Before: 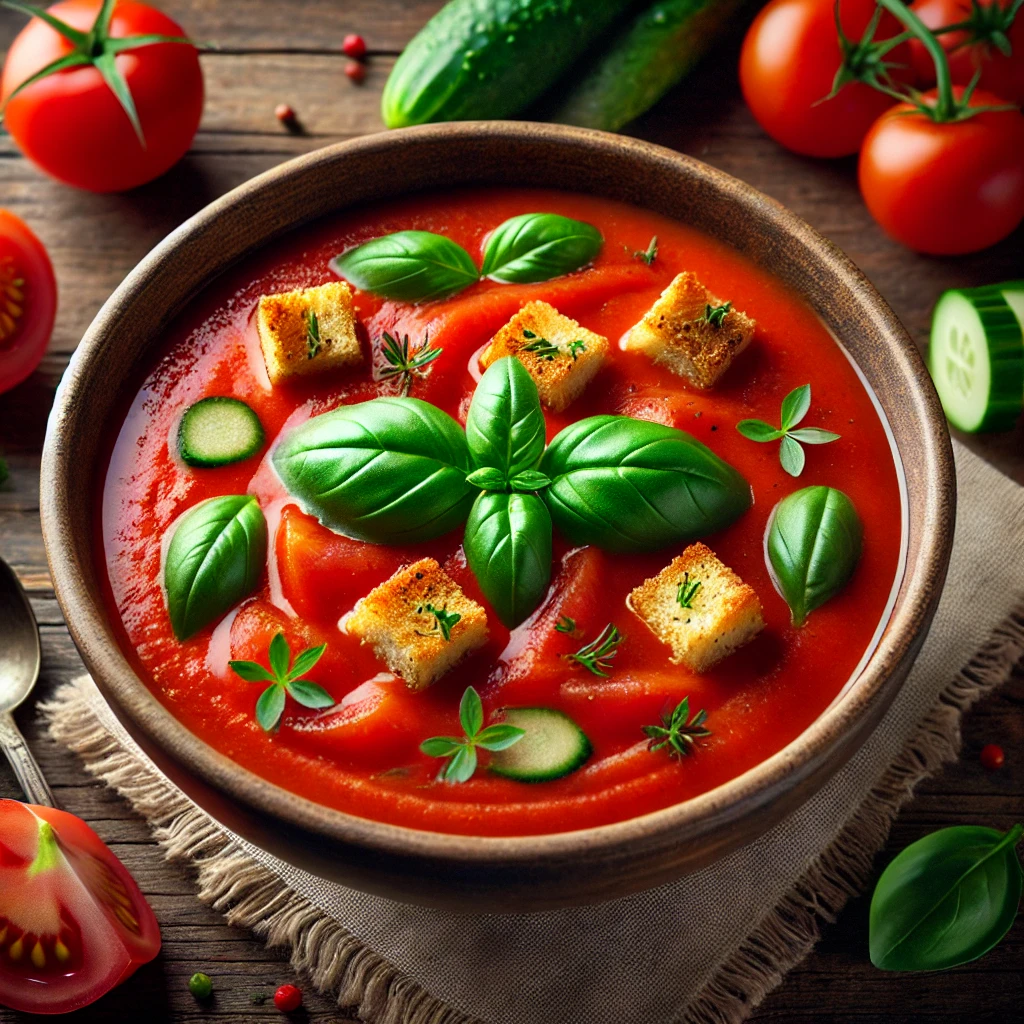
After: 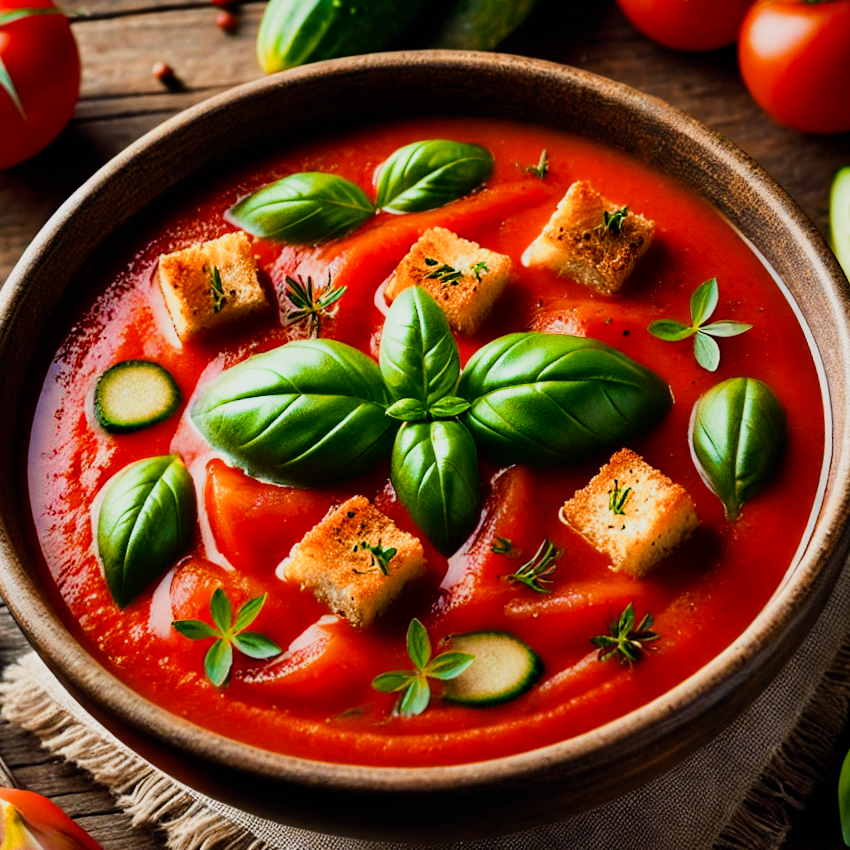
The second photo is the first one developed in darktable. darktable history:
sigmoid: contrast 1.7
rotate and perspective: rotation -6.83°, automatic cropping off
crop and rotate: left 11.831%, top 11.346%, right 13.429%, bottom 13.899%
color zones: curves: ch2 [(0, 0.5) (0.143, 0.5) (0.286, 0.416) (0.429, 0.5) (0.571, 0.5) (0.714, 0.5) (0.857, 0.5) (1, 0.5)]
